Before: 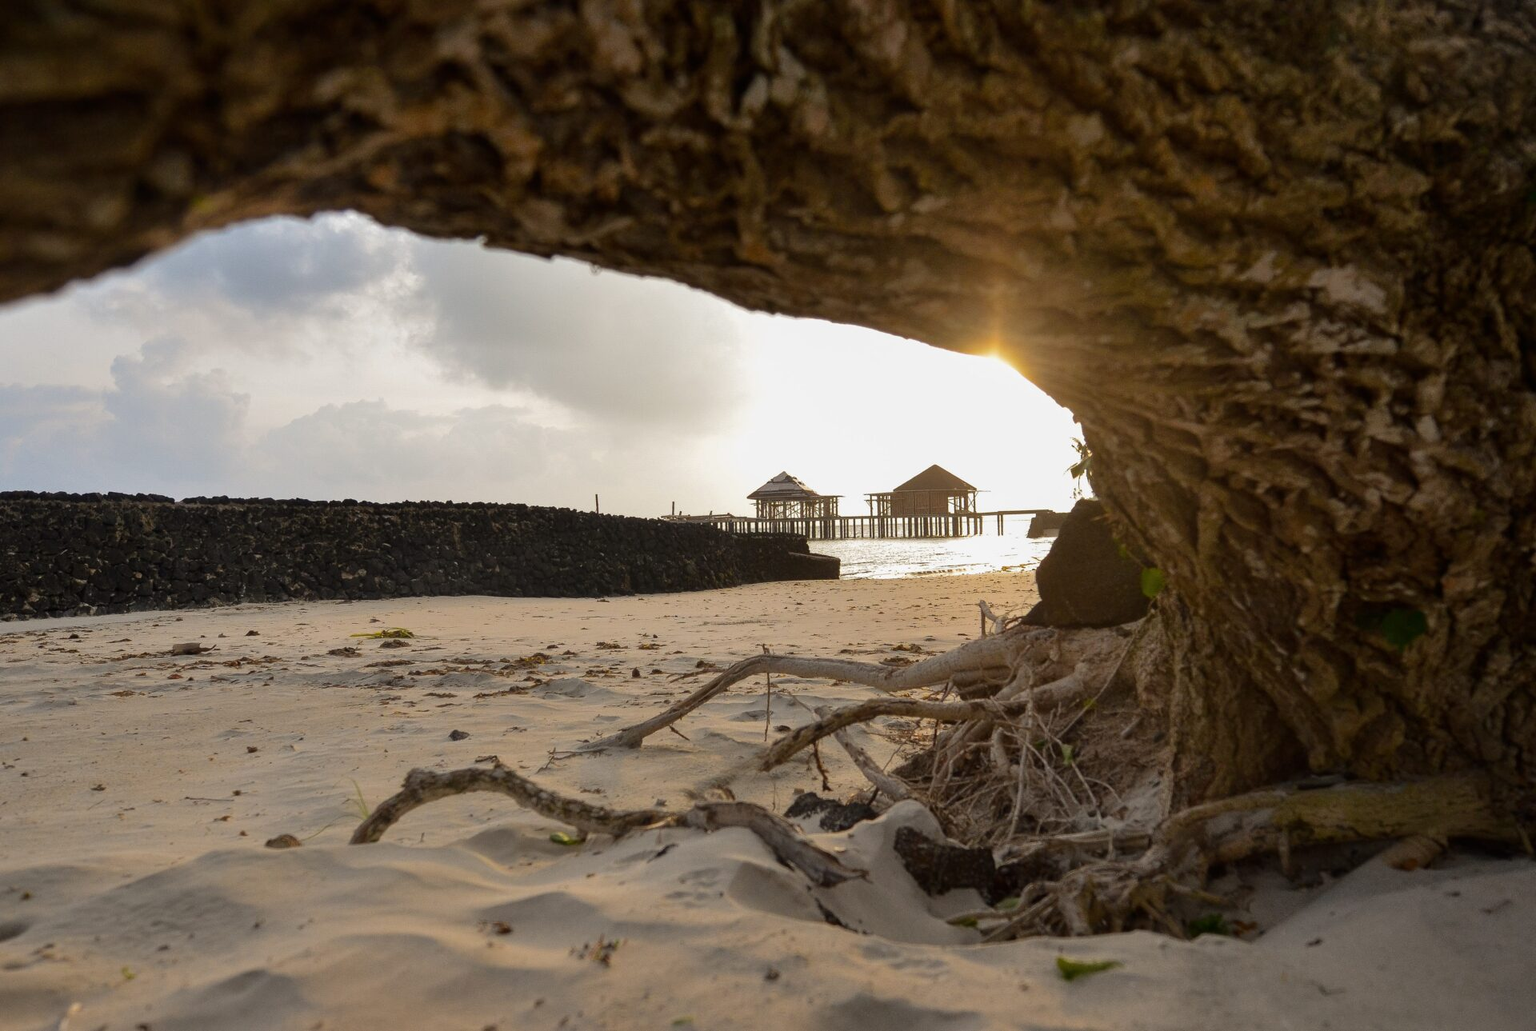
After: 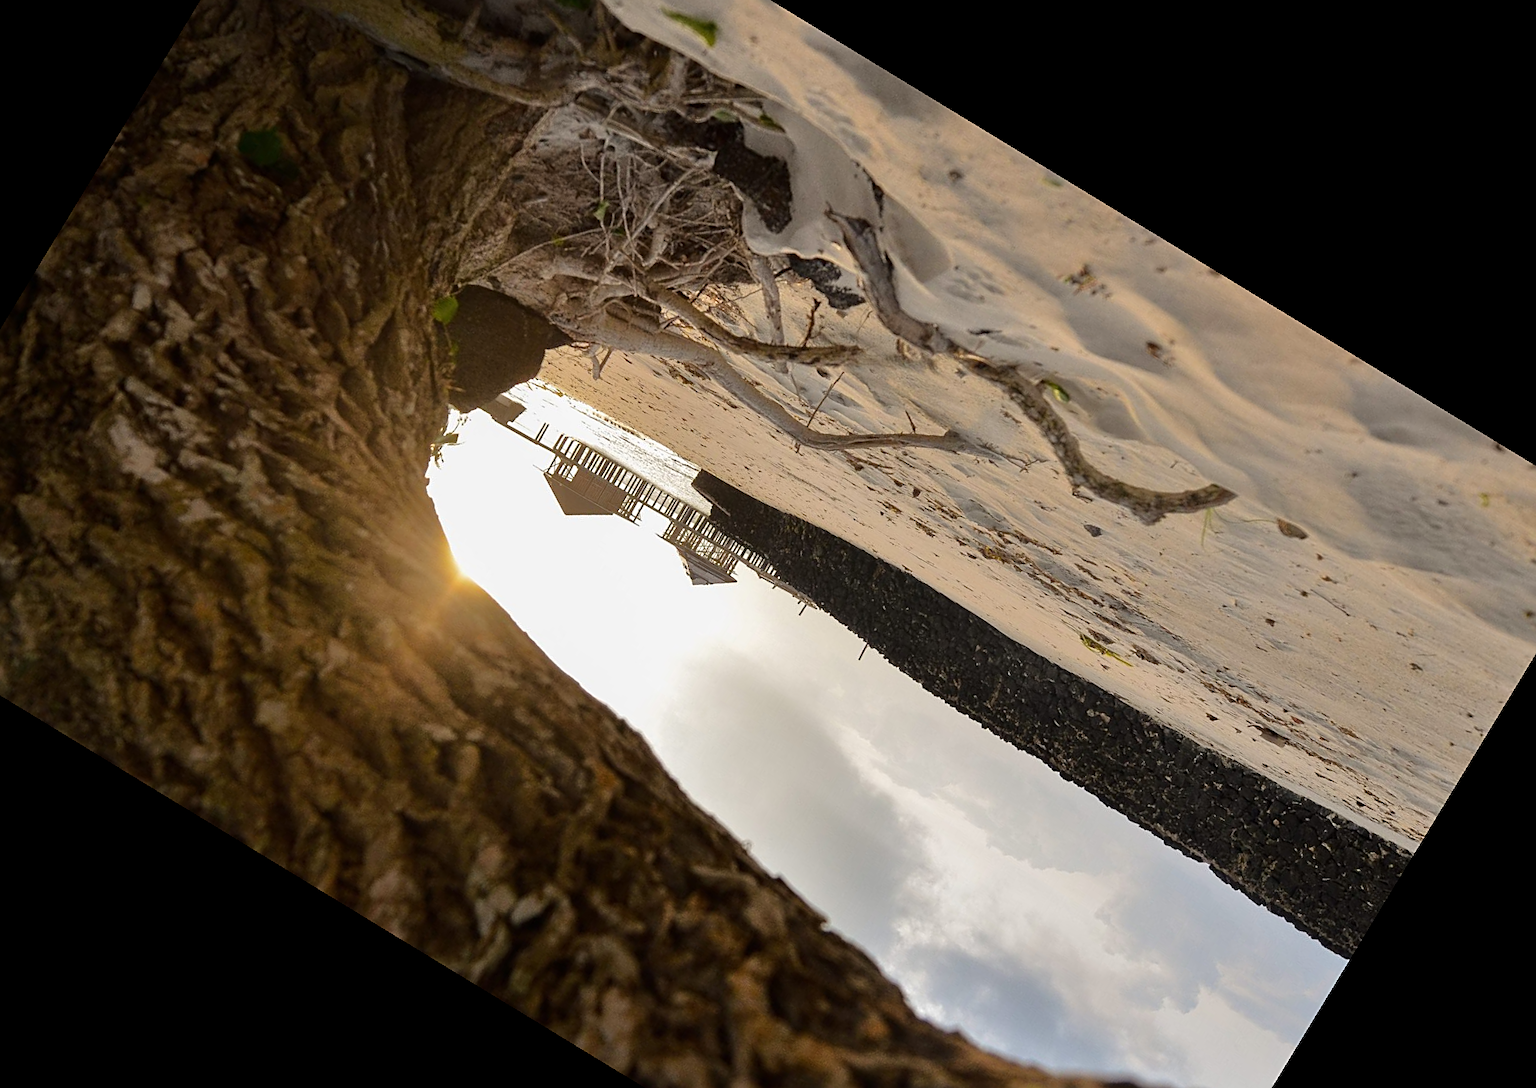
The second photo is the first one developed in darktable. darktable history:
crop and rotate: angle 148.68°, left 9.111%, top 15.603%, right 4.588%, bottom 17.041%
tone equalizer: -8 EV 0.001 EV, -7 EV -0.004 EV, -6 EV 0.009 EV, -5 EV 0.032 EV, -4 EV 0.276 EV, -3 EV 0.644 EV, -2 EV 0.584 EV, -1 EV 0.187 EV, +0 EV 0.024 EV
sharpen: on, module defaults
